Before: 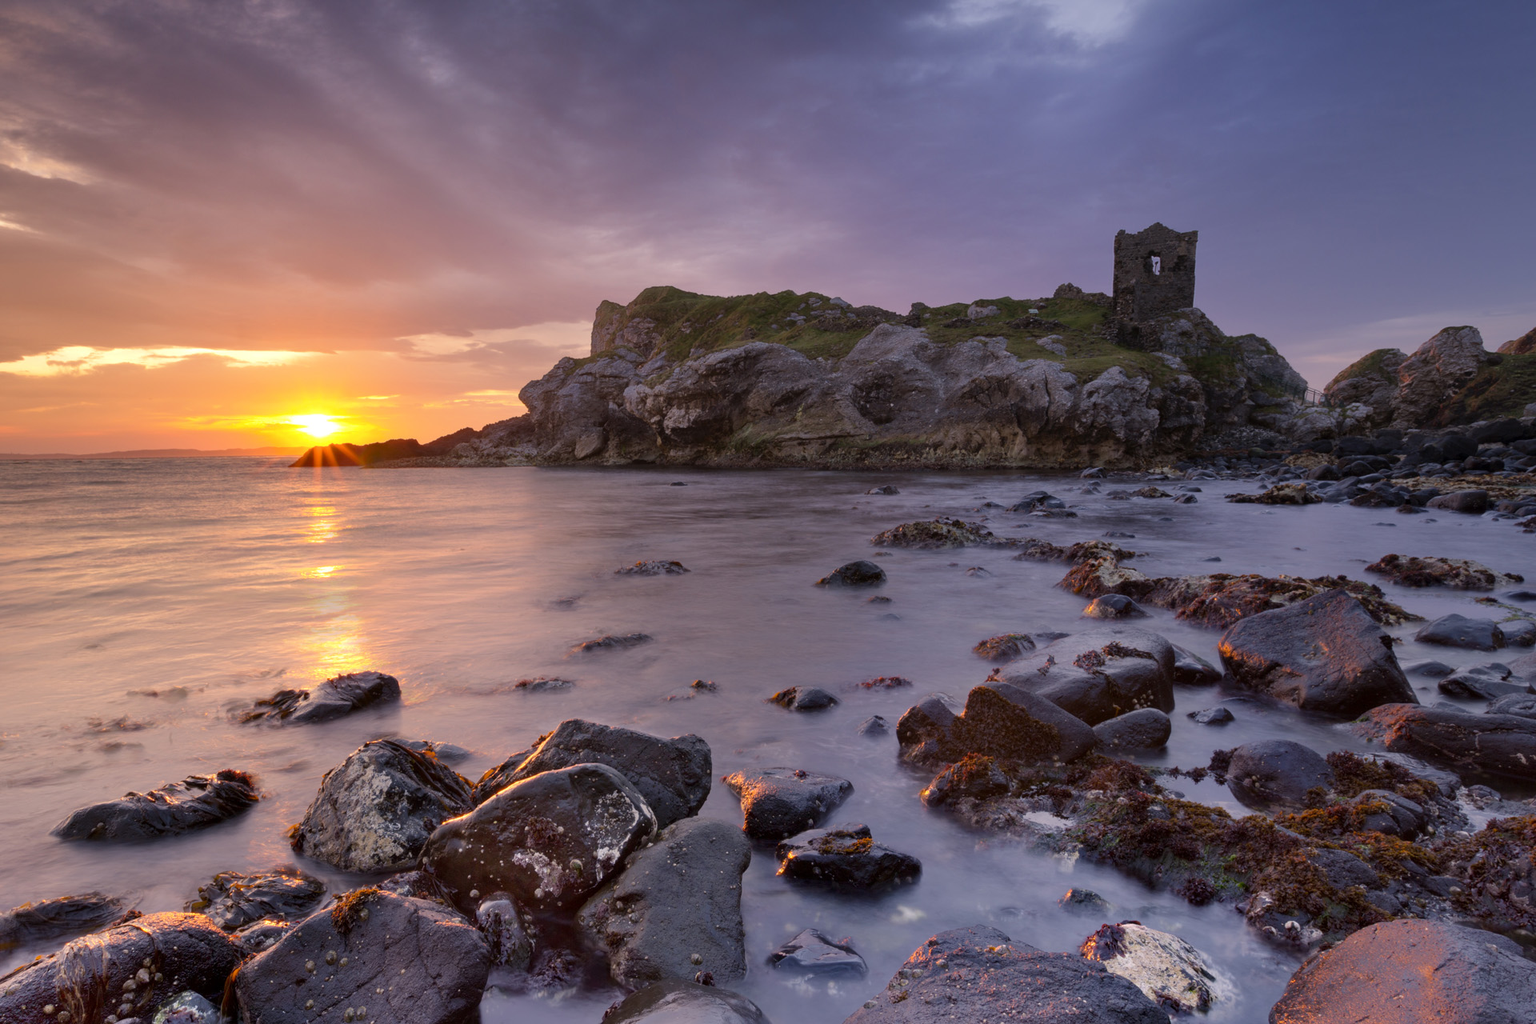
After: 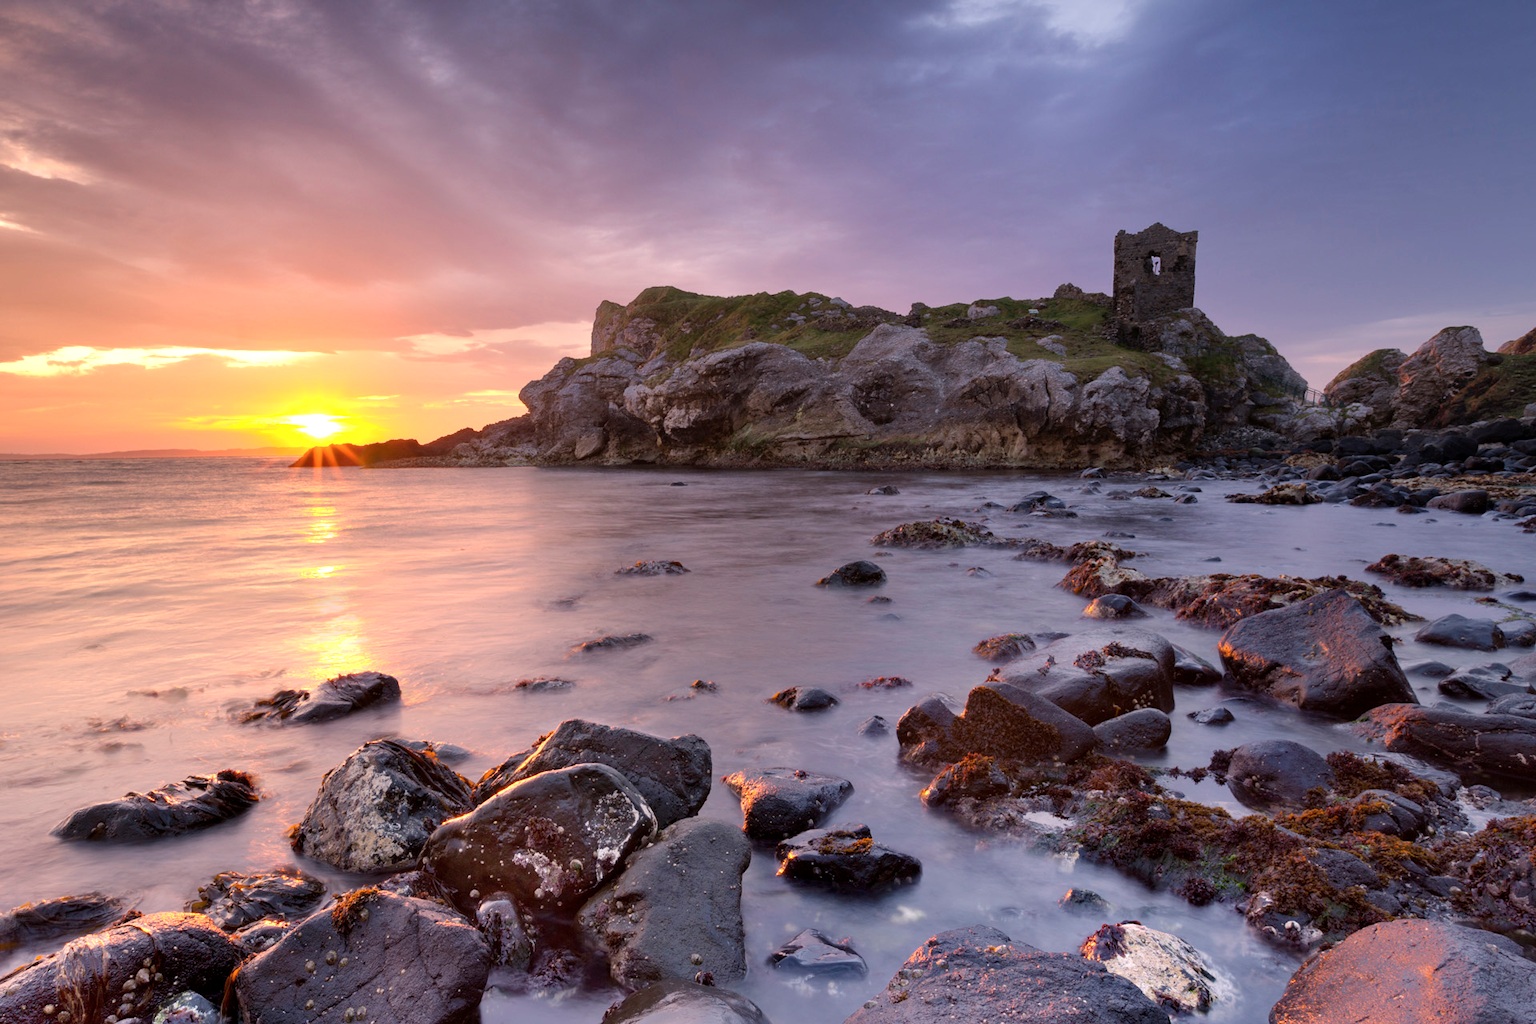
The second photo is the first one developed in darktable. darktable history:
exposure: exposure 0.426 EV, compensate highlight preservation false
contrast brightness saturation: saturation -0.1
rotate and perspective: automatic cropping off
